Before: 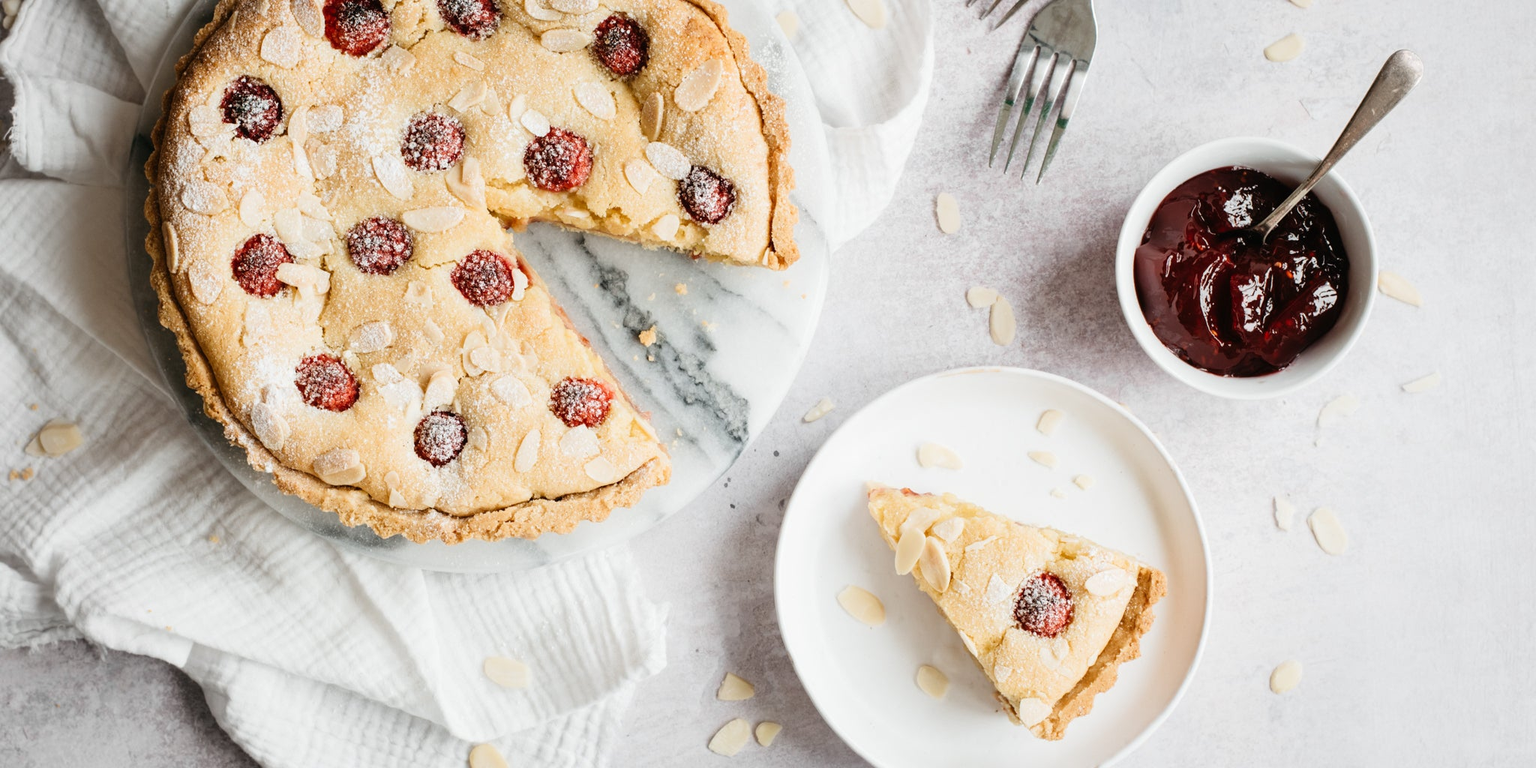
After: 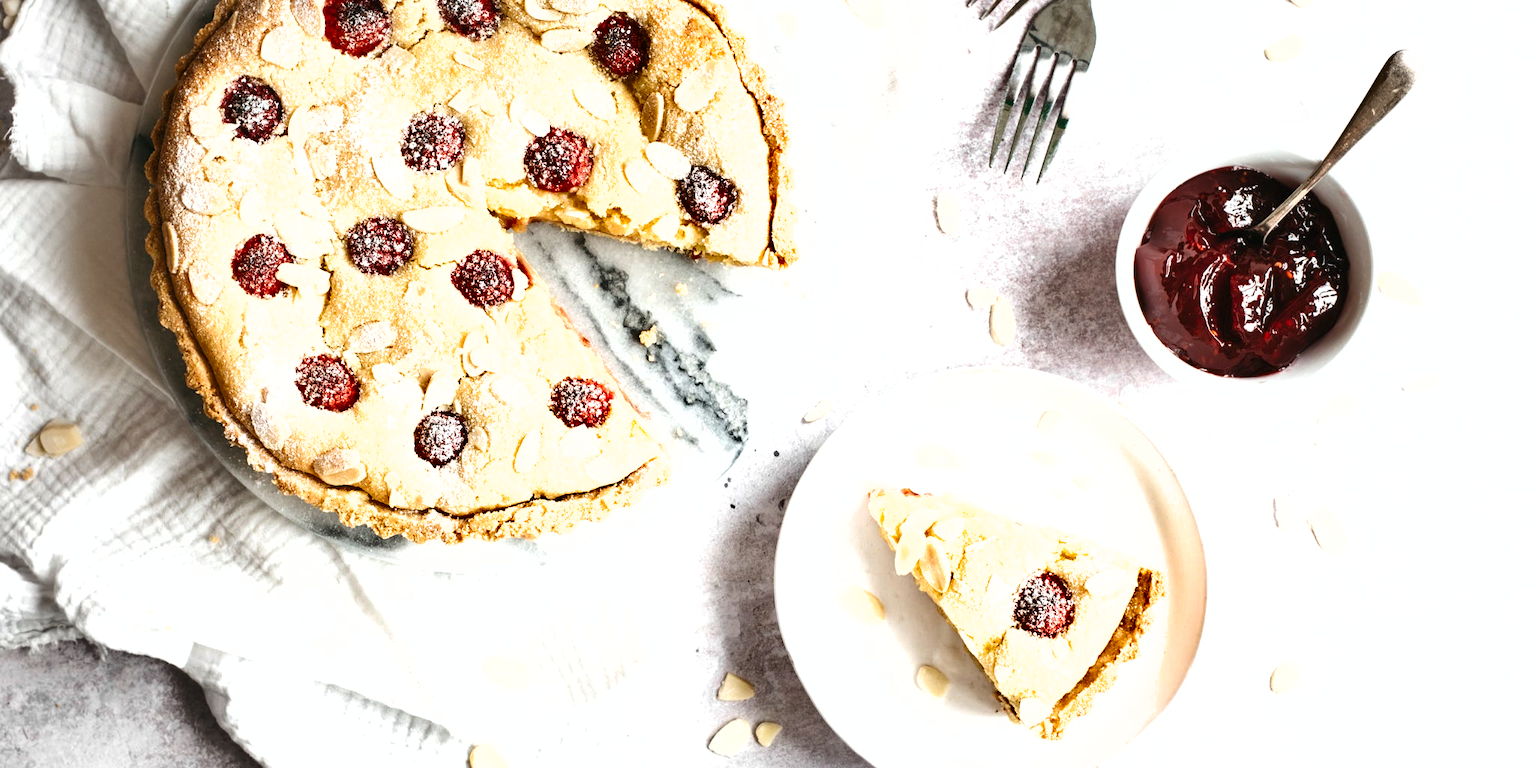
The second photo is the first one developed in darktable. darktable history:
exposure: exposure 0.74 EV, compensate highlight preservation false
shadows and highlights: low approximation 0.01, soften with gaussian
